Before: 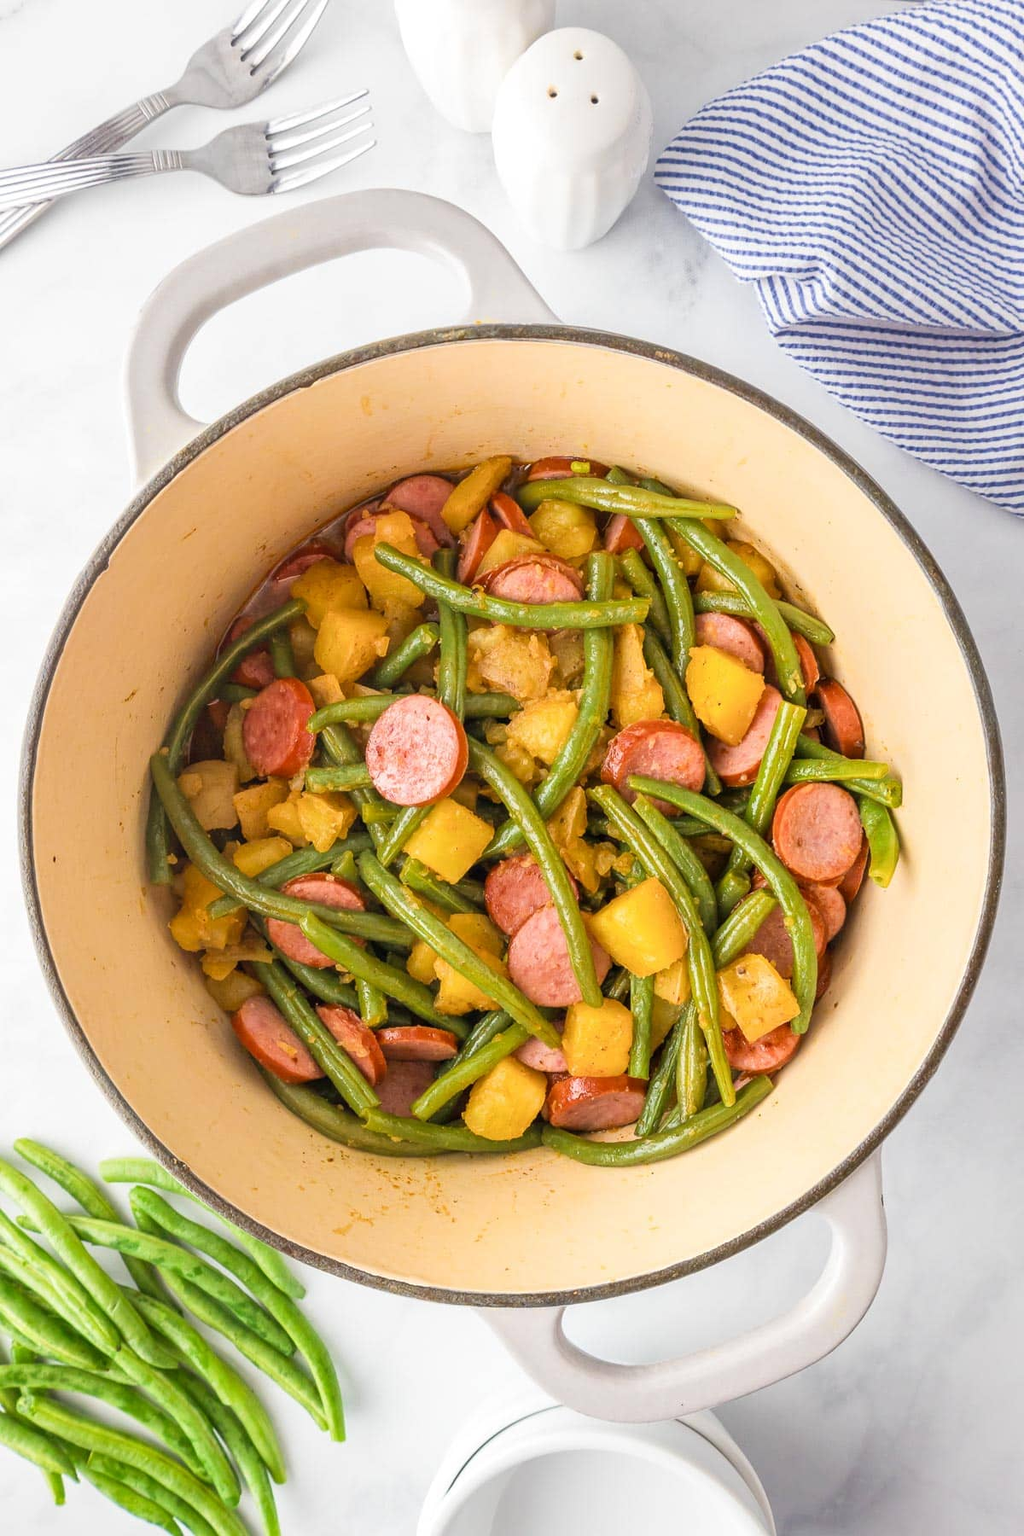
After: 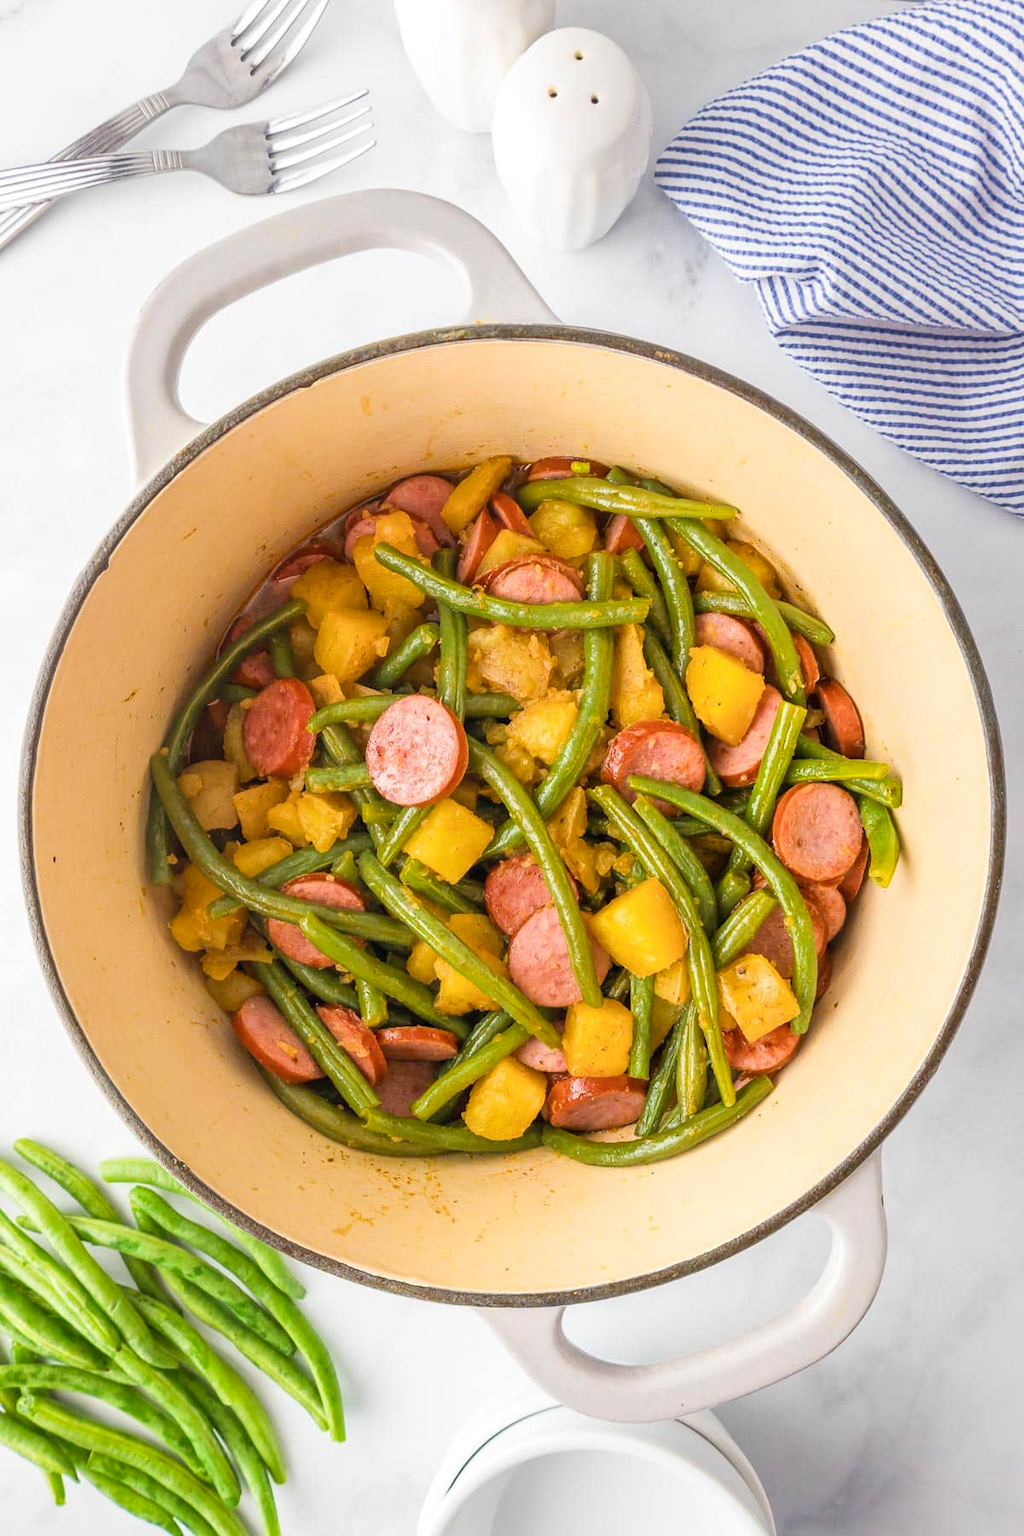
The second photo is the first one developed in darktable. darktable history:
color balance rgb: perceptual saturation grading › global saturation 0.983%, global vibrance 20%
color correction: highlights b* -0.01, saturation 0.983
